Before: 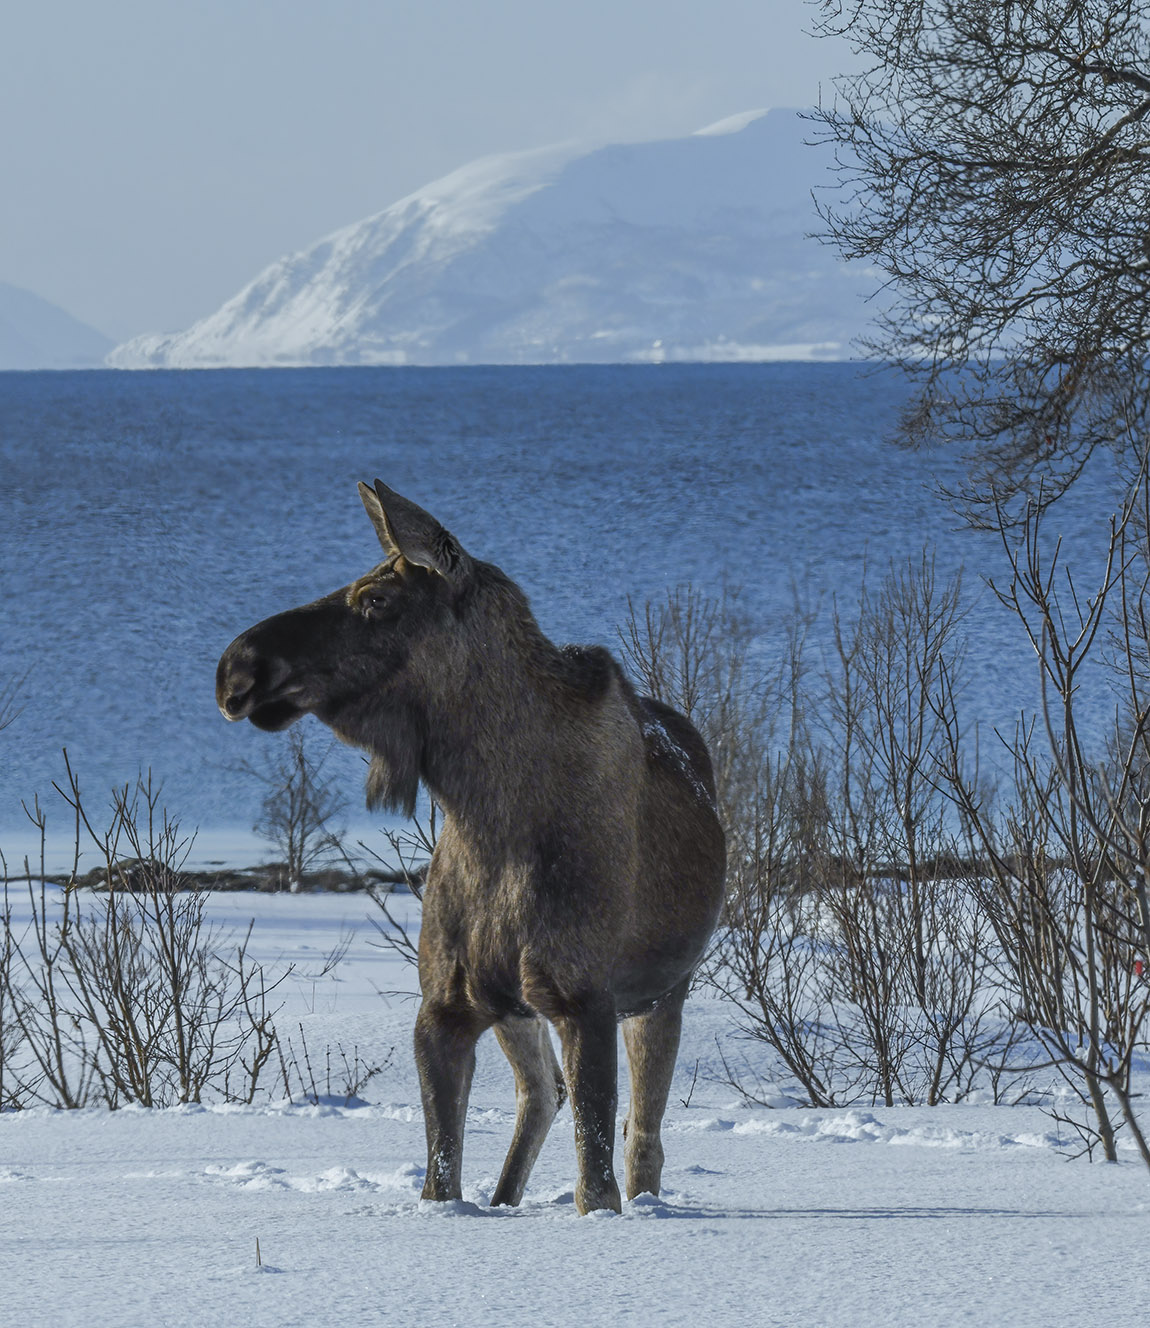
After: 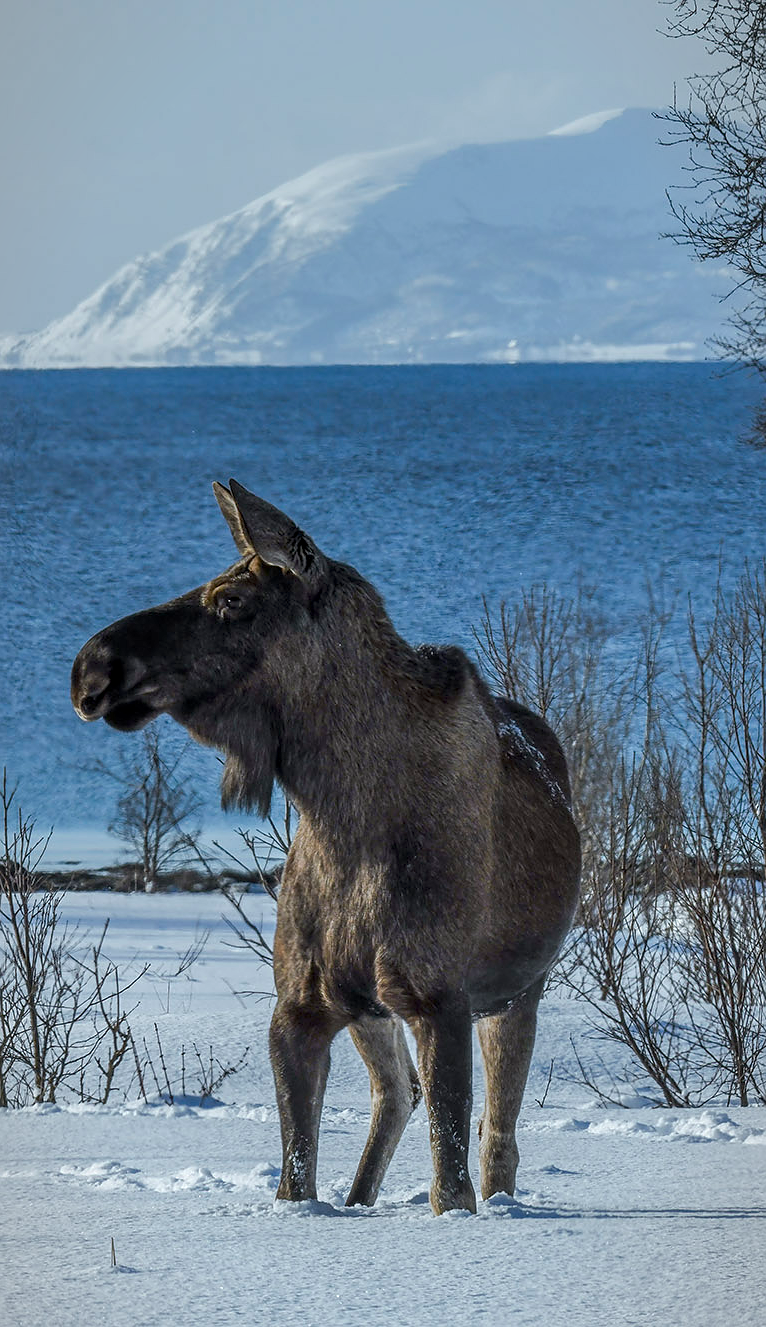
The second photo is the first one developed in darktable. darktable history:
local contrast: on, module defaults
crop and rotate: left 12.612%, right 20.696%
vignetting: fall-off start 99.34%, fall-off radius 65.13%, brightness -0.287, automatic ratio true
sharpen: radius 0.979, amount 0.605
